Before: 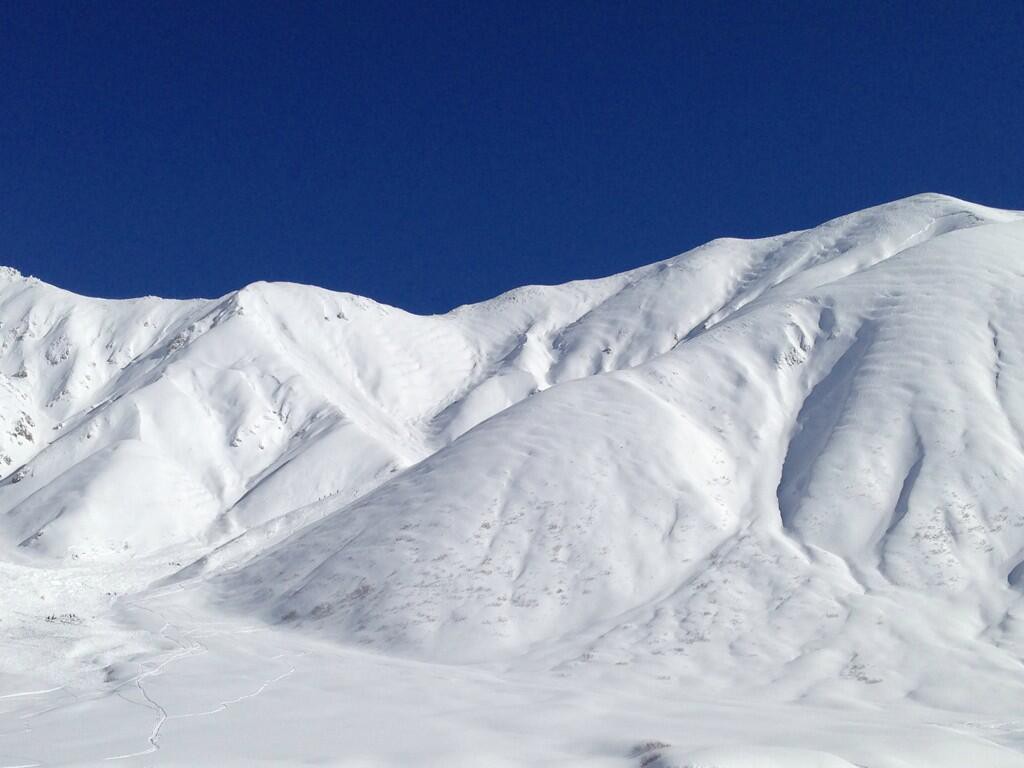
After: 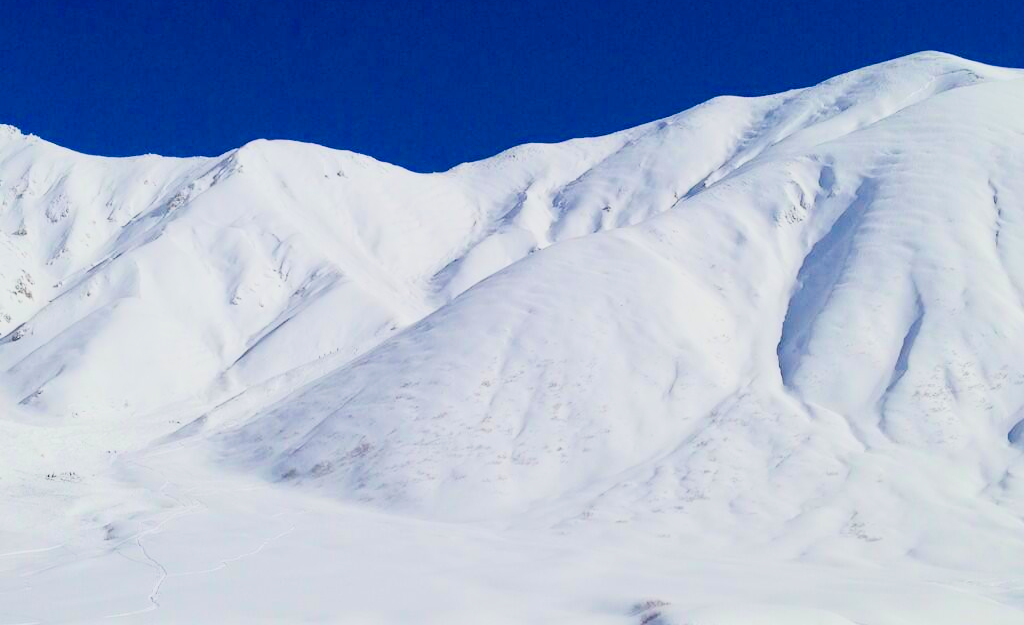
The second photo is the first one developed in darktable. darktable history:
contrast brightness saturation: contrast 0.23, brightness 0.1, saturation 0.29
crop and rotate: top 18.507%
color balance rgb: linear chroma grading › global chroma 15%, perceptual saturation grading › global saturation 30%
white balance: emerald 1
exposure: exposure 0.161 EV, compensate highlight preservation false
tone equalizer: on, module defaults
filmic rgb: black relative exposure -8.54 EV, white relative exposure 5.52 EV, hardness 3.39, contrast 1.016
